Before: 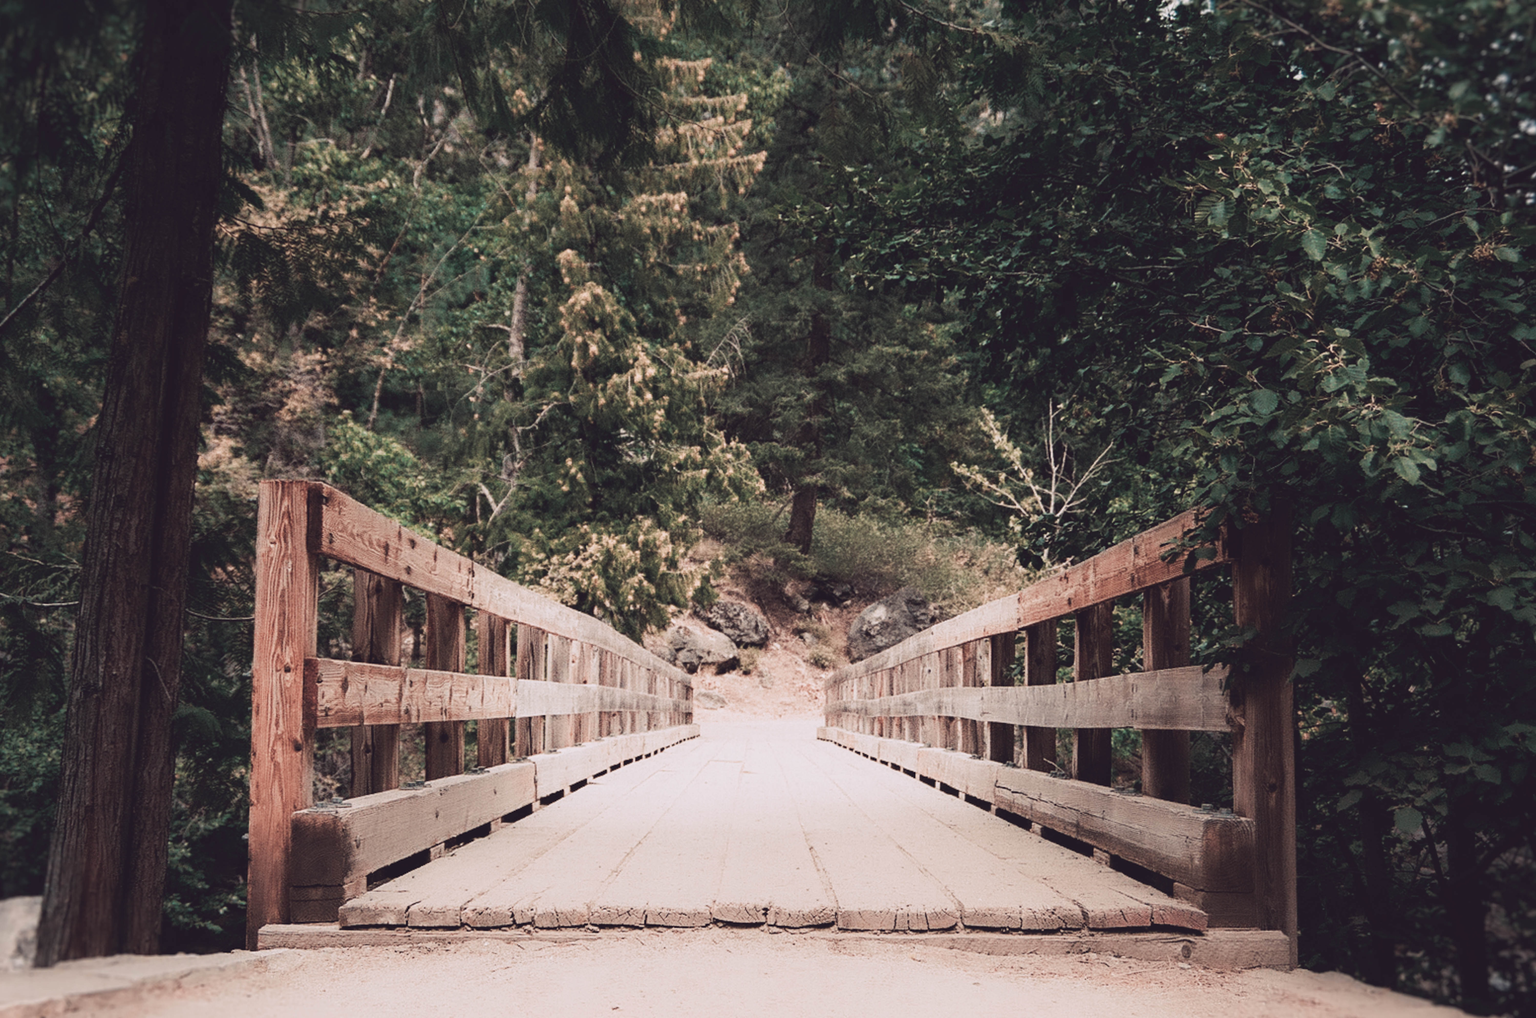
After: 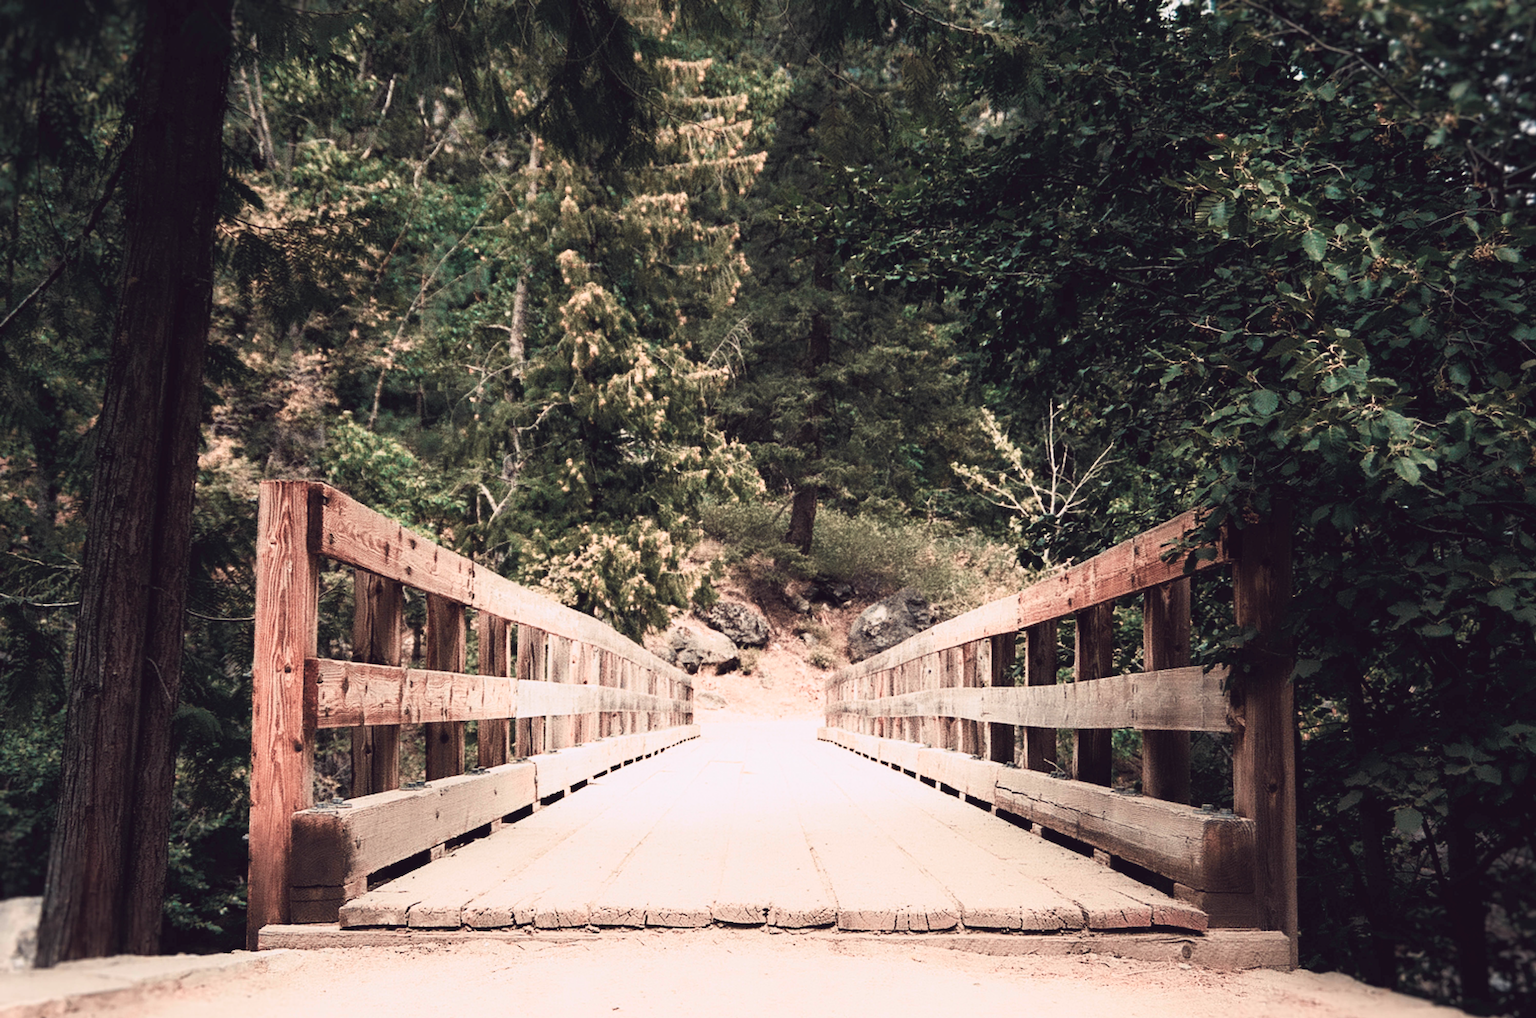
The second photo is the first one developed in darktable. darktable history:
tone curve: curves: ch0 [(0, 0.013) (0.054, 0.018) (0.205, 0.191) (0.289, 0.292) (0.39, 0.424) (0.493, 0.551) (0.647, 0.752) (0.778, 0.895) (1, 0.998)]; ch1 [(0, 0) (0.385, 0.343) (0.439, 0.415) (0.494, 0.495) (0.501, 0.501) (0.51, 0.509) (0.54, 0.546) (0.586, 0.606) (0.66, 0.701) (0.783, 0.804) (1, 1)]; ch2 [(0, 0) (0.32, 0.281) (0.403, 0.399) (0.441, 0.428) (0.47, 0.469) (0.498, 0.496) (0.524, 0.538) (0.566, 0.579) (0.633, 0.665) (0.7, 0.711) (1, 1)], color space Lab, independent channels, preserve colors none
